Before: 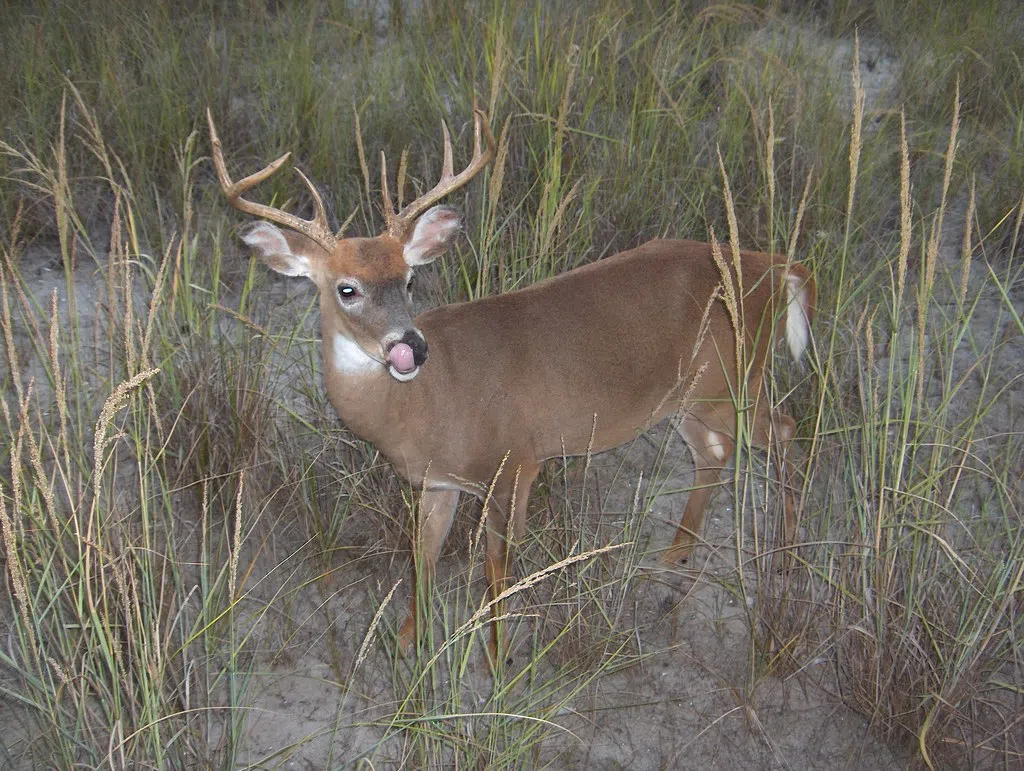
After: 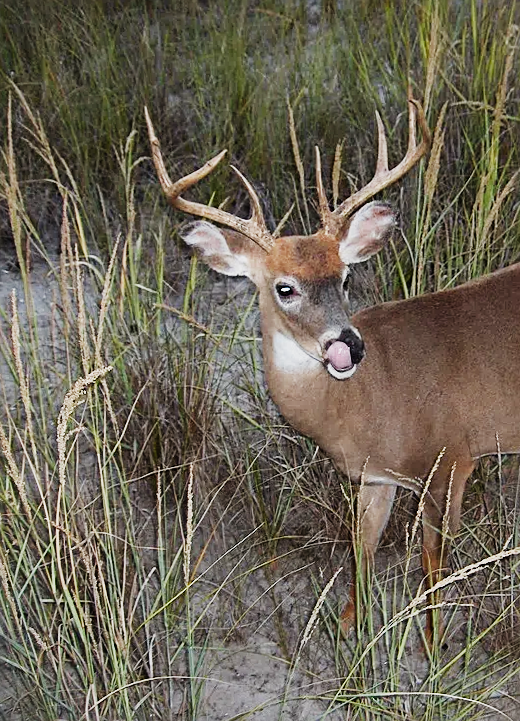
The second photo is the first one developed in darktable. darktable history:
crop: left 0.587%, right 45.588%, bottom 0.086%
sigmoid: contrast 2, skew -0.2, preserve hue 0%, red attenuation 0.1, red rotation 0.035, green attenuation 0.1, green rotation -0.017, blue attenuation 0.15, blue rotation -0.052, base primaries Rec2020
sharpen: on, module defaults
rotate and perspective: rotation 0.062°, lens shift (vertical) 0.115, lens shift (horizontal) -0.133, crop left 0.047, crop right 0.94, crop top 0.061, crop bottom 0.94
